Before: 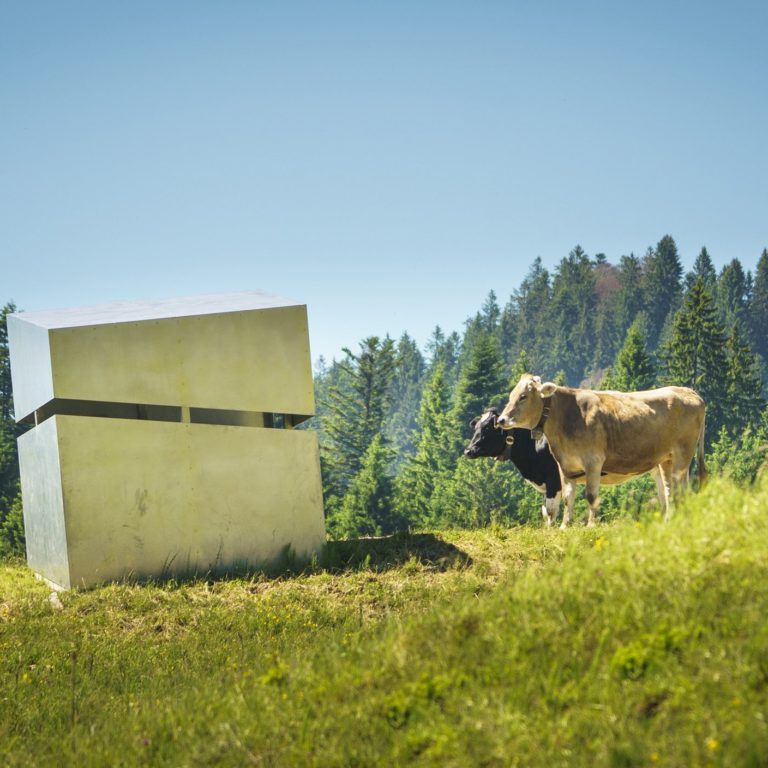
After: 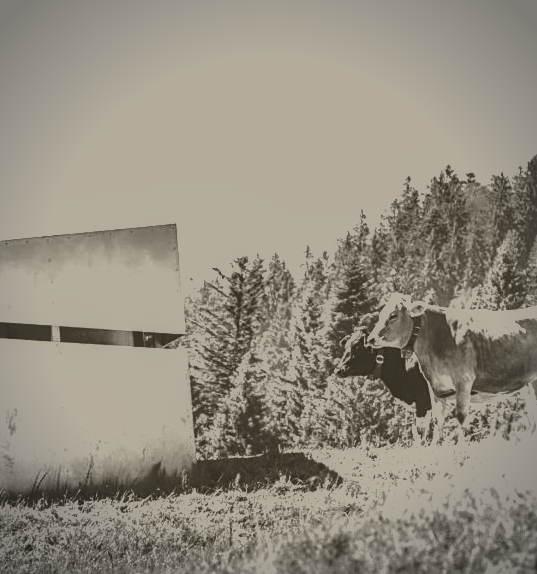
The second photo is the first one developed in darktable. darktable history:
exposure: exposure 1.5 EV, compensate highlight preservation false
sharpen: on, module defaults
colorize: hue 41.44°, saturation 22%, source mix 60%, lightness 10.61%
crop and rotate: left 17.046%, top 10.659%, right 12.989%, bottom 14.553%
shadows and highlights: low approximation 0.01, soften with gaussian
local contrast: on, module defaults
vignetting: on, module defaults
